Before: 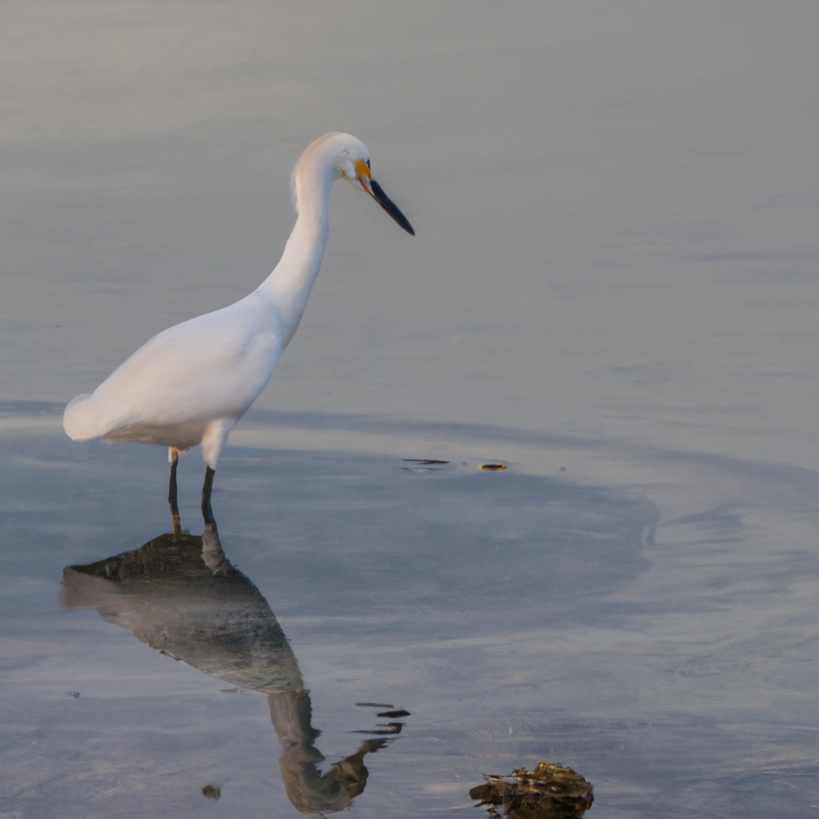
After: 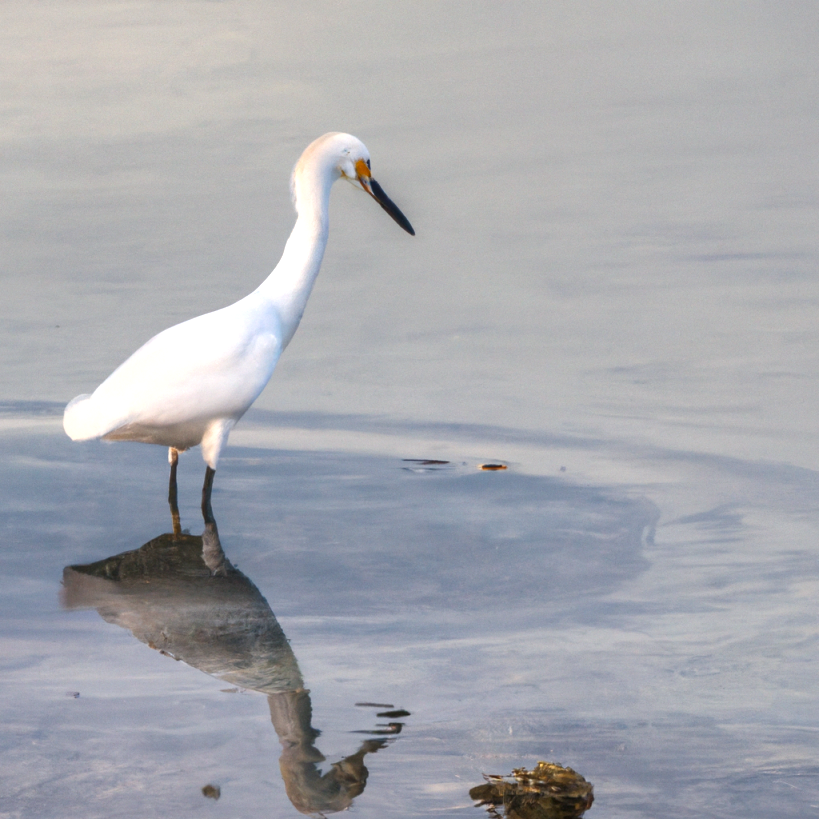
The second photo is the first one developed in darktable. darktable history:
shadows and highlights: radius 264.75, soften with gaussian
exposure: black level correction 0, exposure 1.1 EV, compensate exposure bias true, compensate highlight preservation false
